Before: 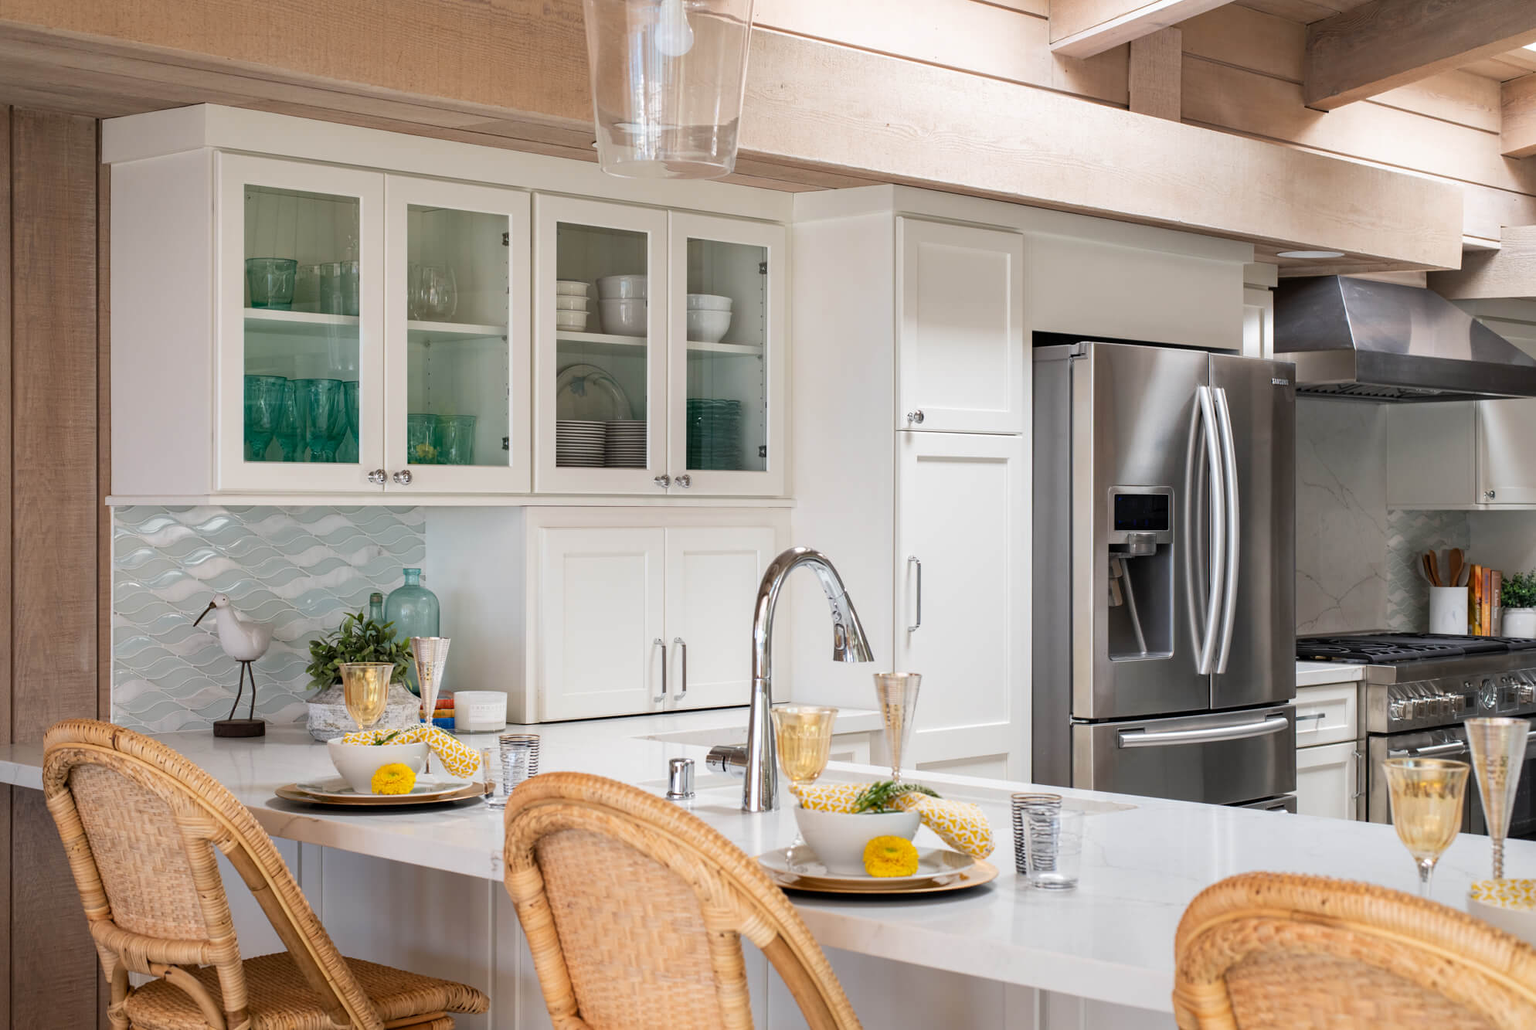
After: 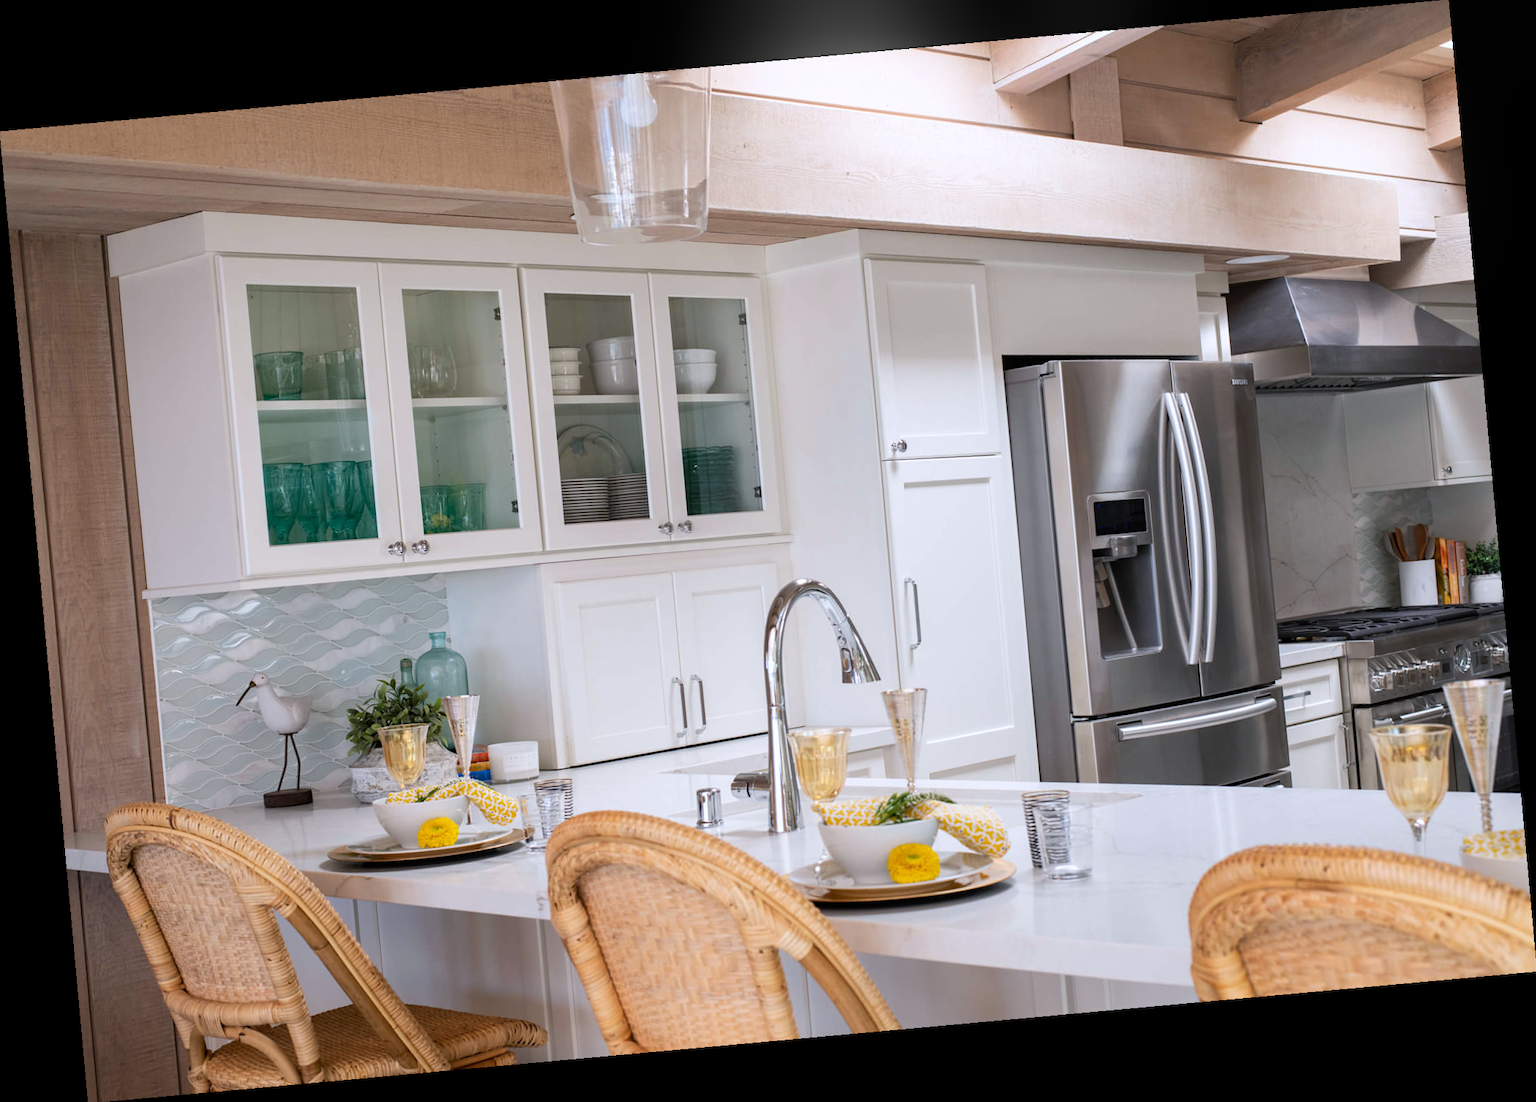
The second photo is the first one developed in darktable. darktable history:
bloom: size 13.65%, threshold 98.39%, strength 4.82%
white balance: red 0.984, blue 1.059
rotate and perspective: rotation -5.2°, automatic cropping off
